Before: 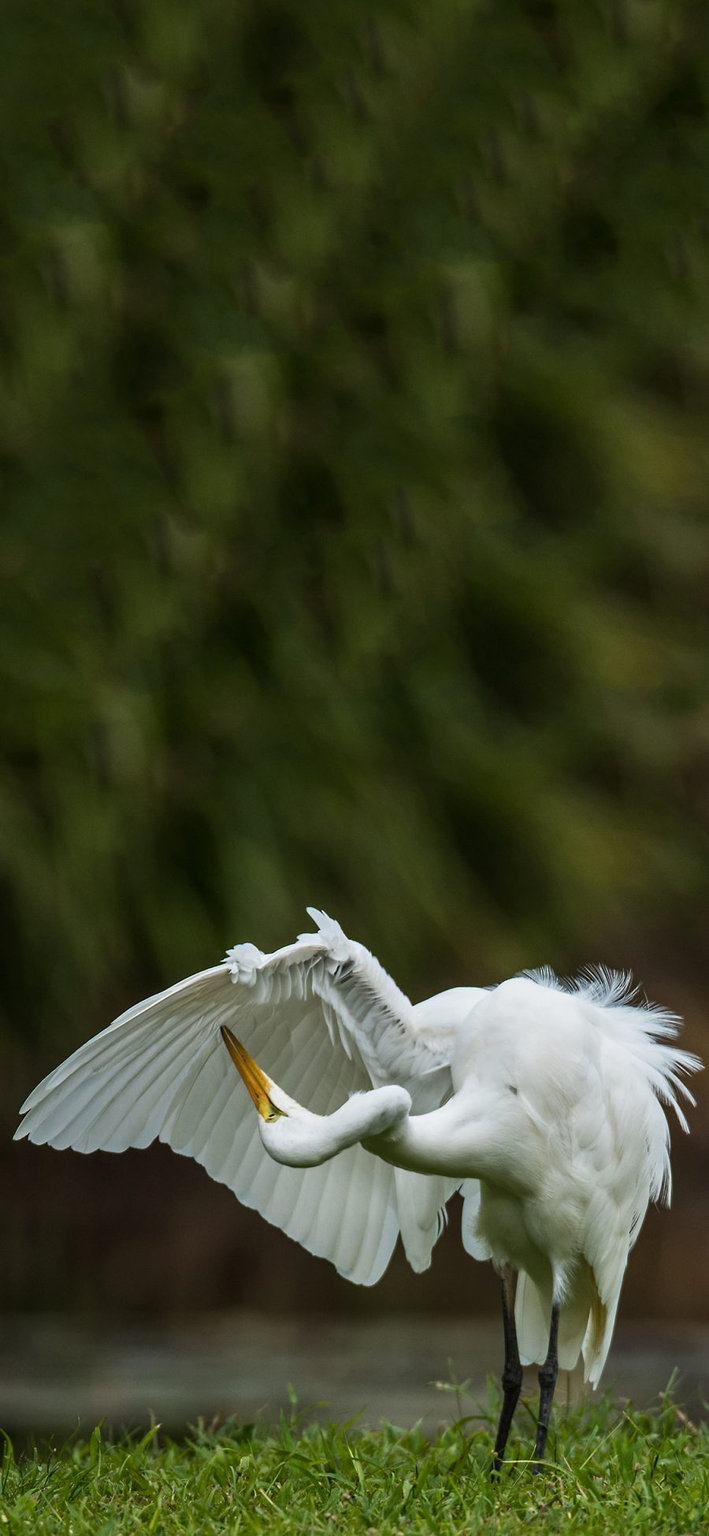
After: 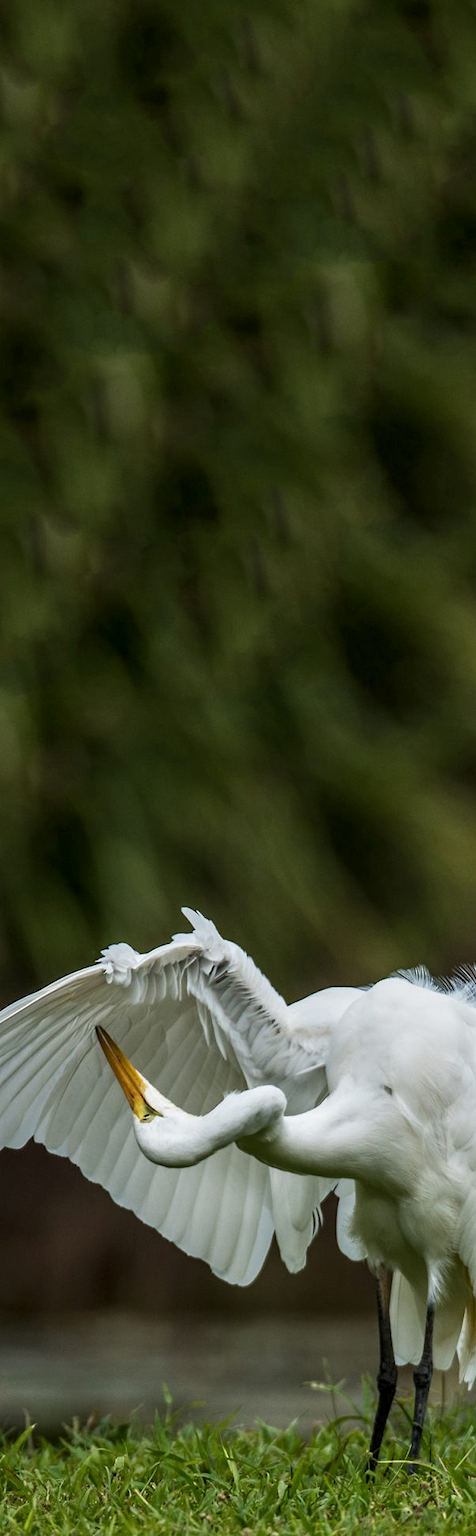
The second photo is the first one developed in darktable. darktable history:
local contrast: on, module defaults
crop and rotate: left 17.777%, right 15.069%
